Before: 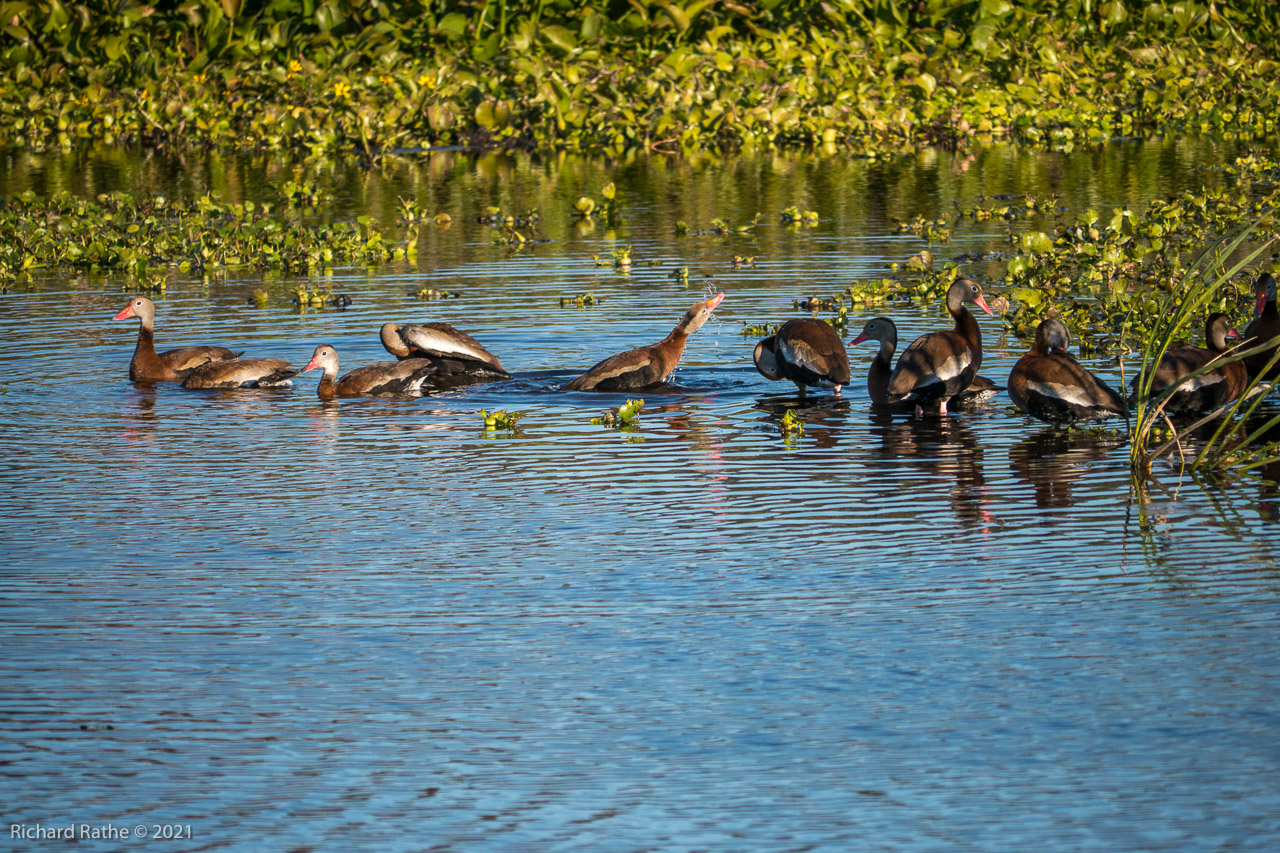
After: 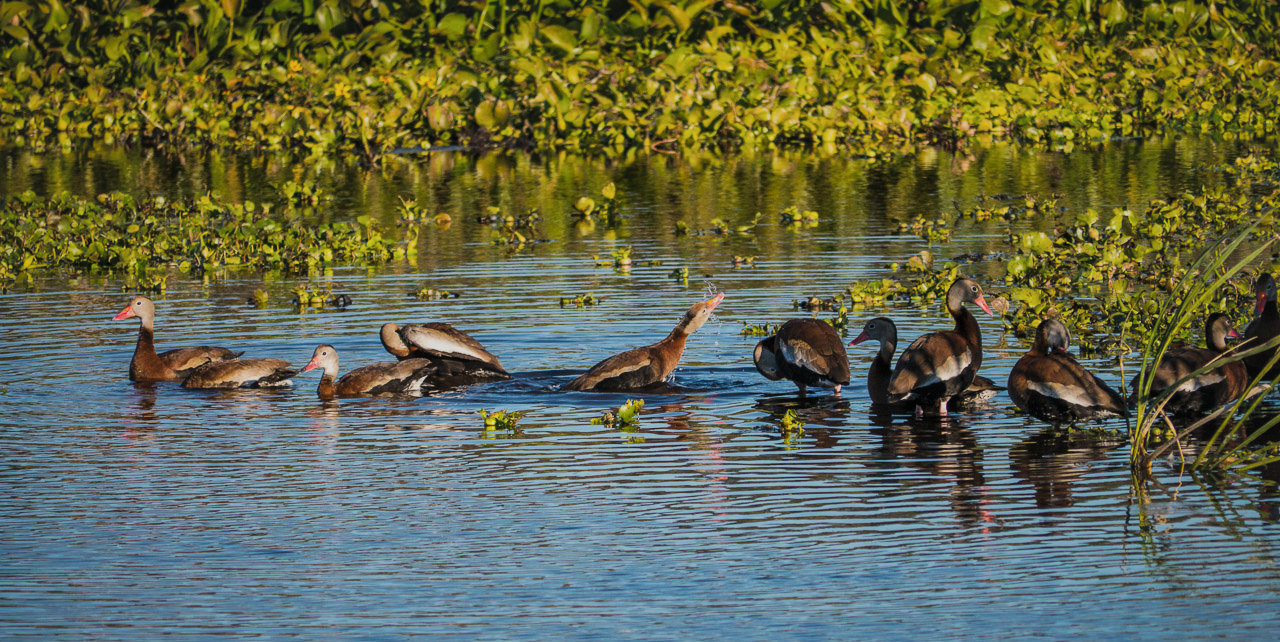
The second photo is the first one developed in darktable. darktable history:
exposure: black level correction -0.014, exposure -0.196 EV, compensate exposure bias true, compensate highlight preservation false
local contrast: mode bilateral grid, contrast 21, coarseness 99, detail 150%, midtone range 0.2
color balance rgb: perceptual saturation grading › global saturation 19.873%, contrast 5.632%
shadows and highlights: radius 124.75, shadows 21.16, highlights -21.21, low approximation 0.01
filmic rgb: black relative exposure -8.77 EV, white relative exposure 4.98 EV, target black luminance 0%, hardness 3.79, latitude 65.54%, contrast 0.834, shadows ↔ highlights balance 19.69%
crop: bottom 24.734%
